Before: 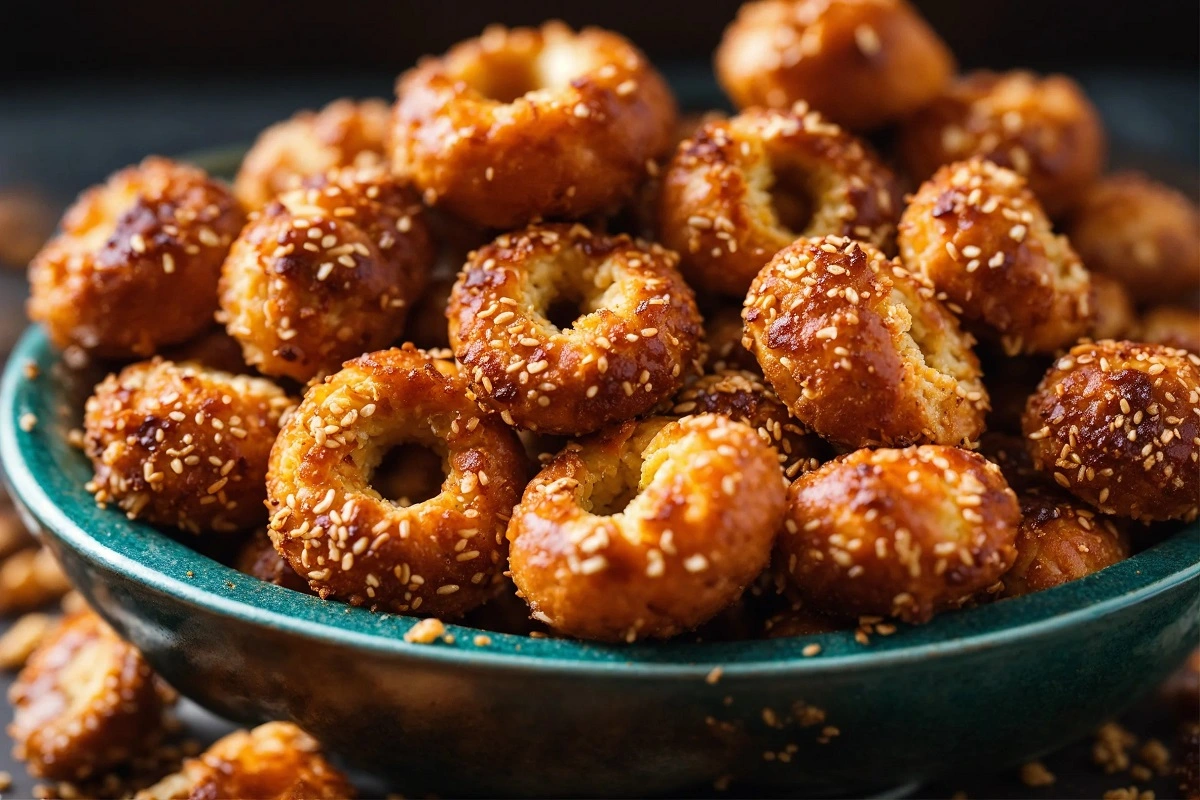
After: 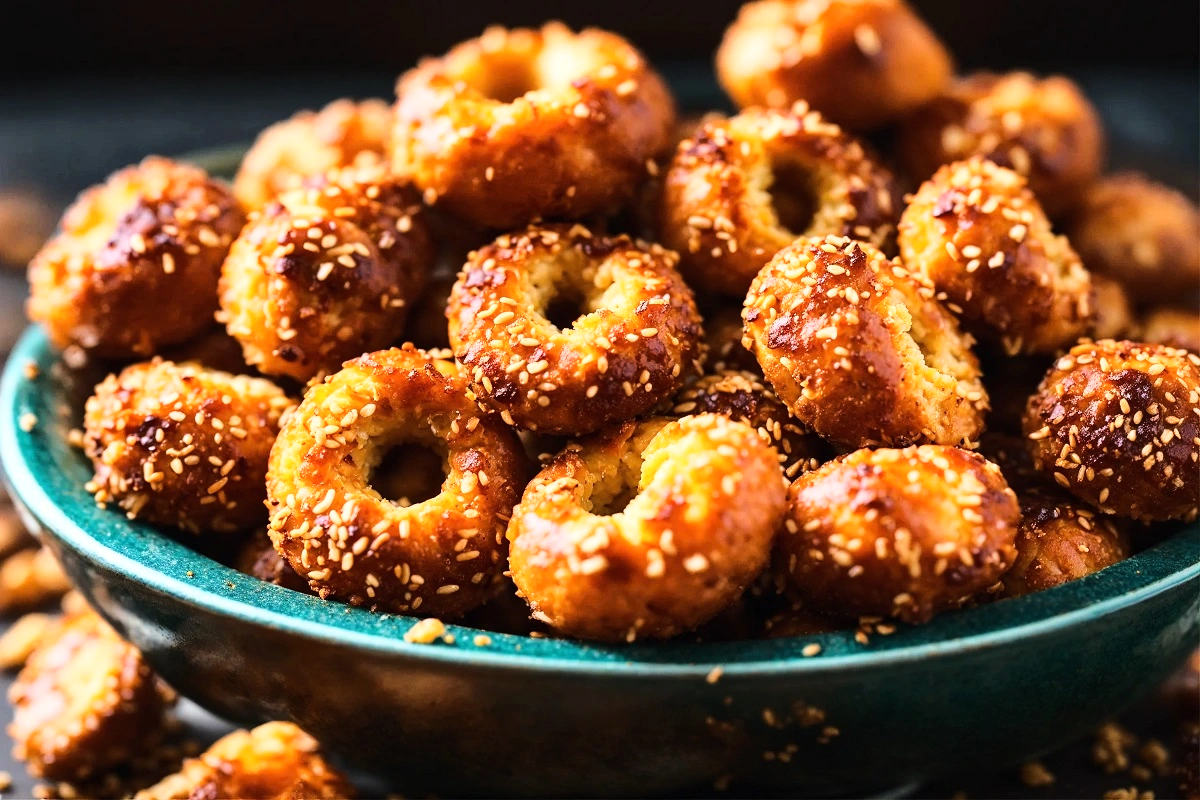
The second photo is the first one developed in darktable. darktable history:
base curve: curves: ch0 [(0, 0) (0.036, 0.037) (0.121, 0.228) (0.46, 0.76) (0.859, 0.983) (1, 1)]
